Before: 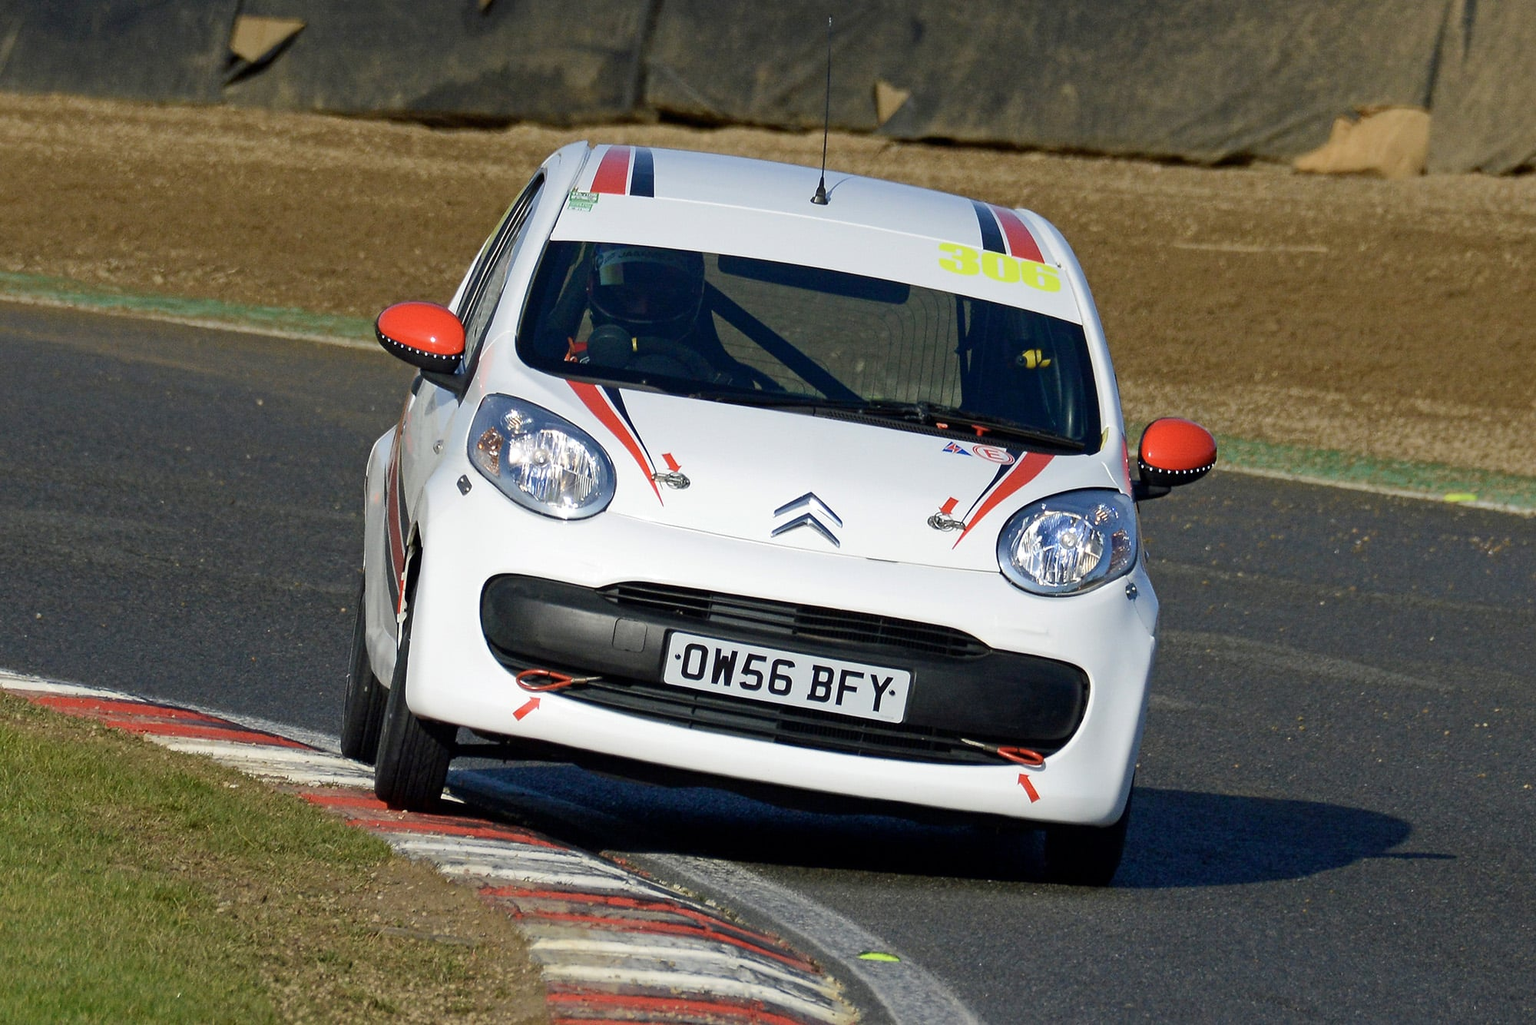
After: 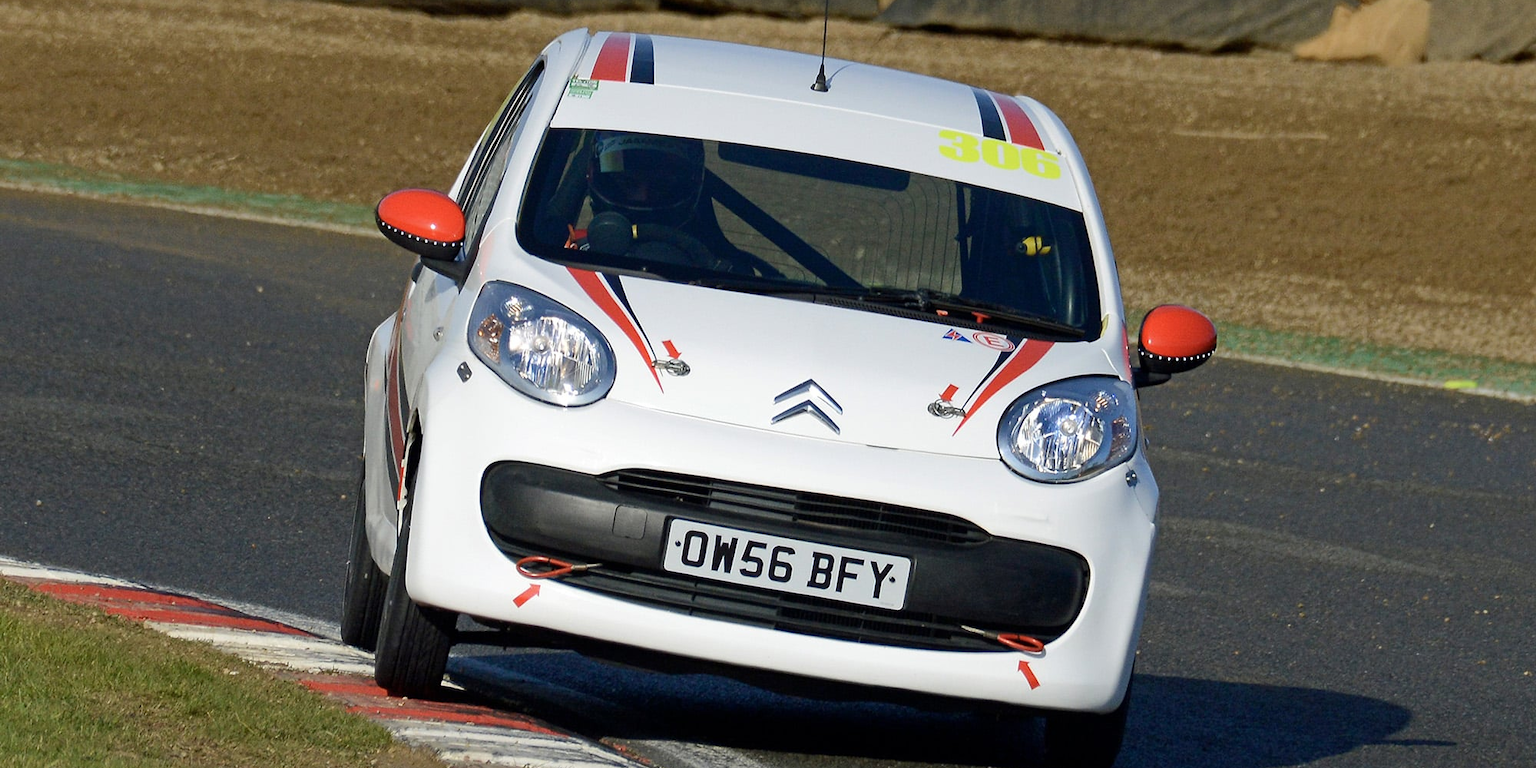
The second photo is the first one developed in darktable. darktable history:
crop: top 11.038%, bottom 13.962%
white balance: emerald 1
